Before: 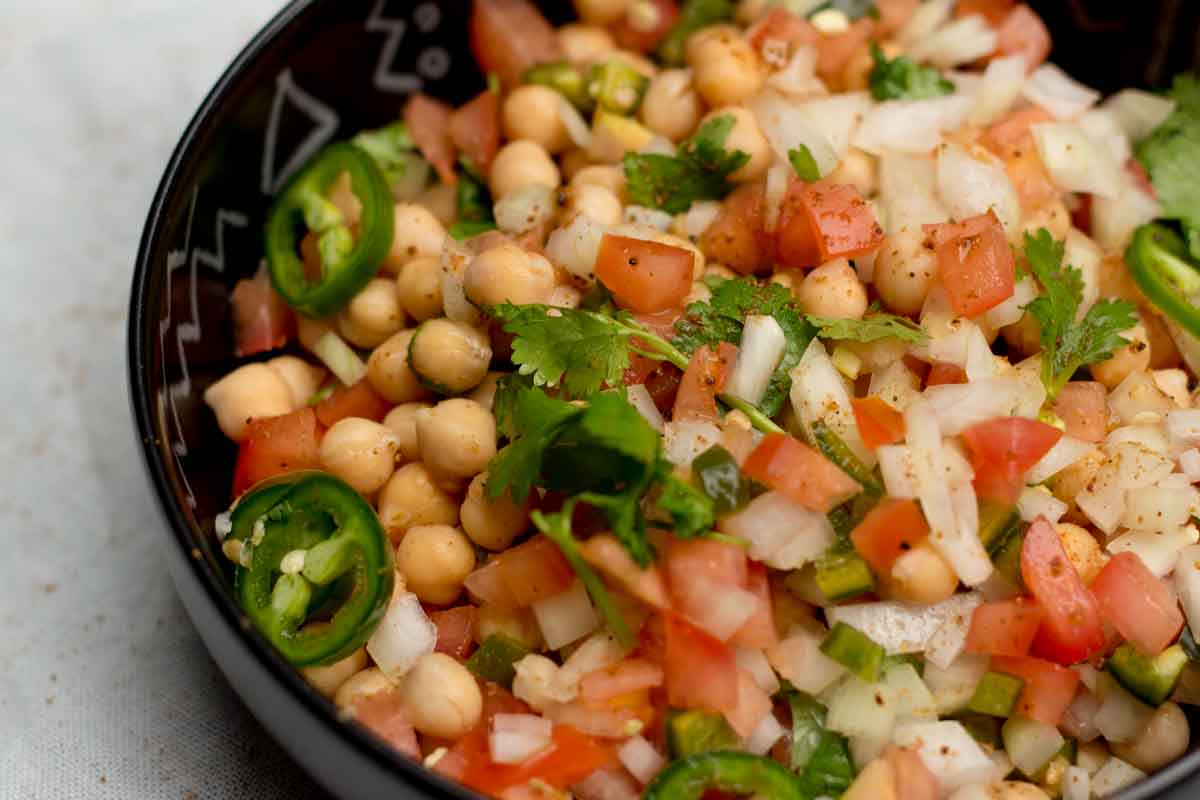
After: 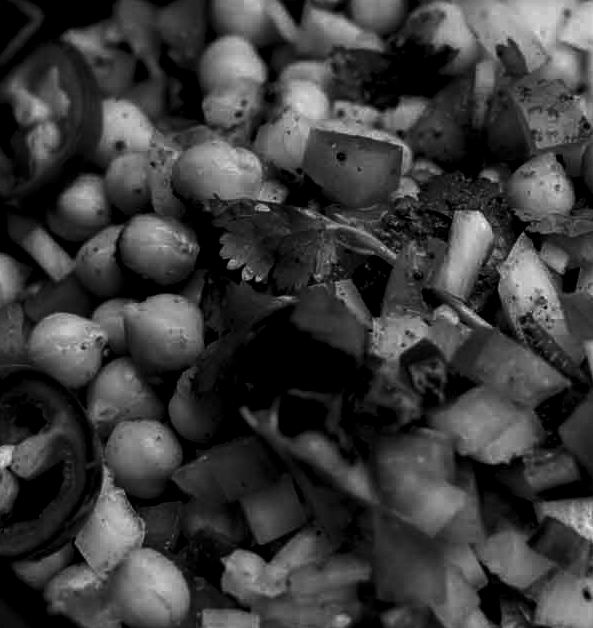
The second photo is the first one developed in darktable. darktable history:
local contrast: highlights 25%, detail 150%
contrast brightness saturation: contrast -0.03, brightness -0.59, saturation -1
crop and rotate: angle 0.02°, left 24.353%, top 13.219%, right 26.156%, bottom 8.224%
